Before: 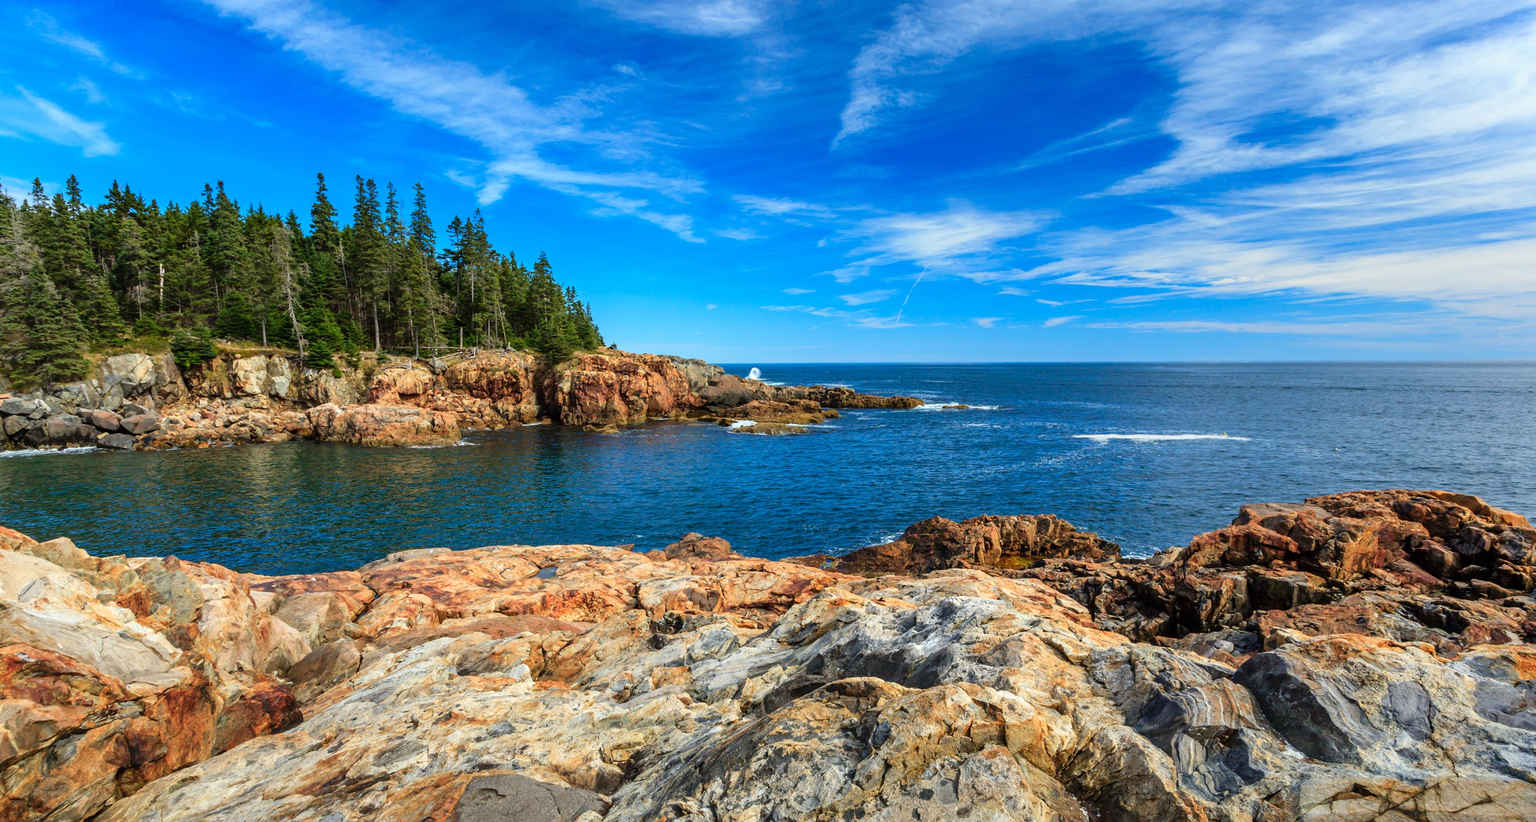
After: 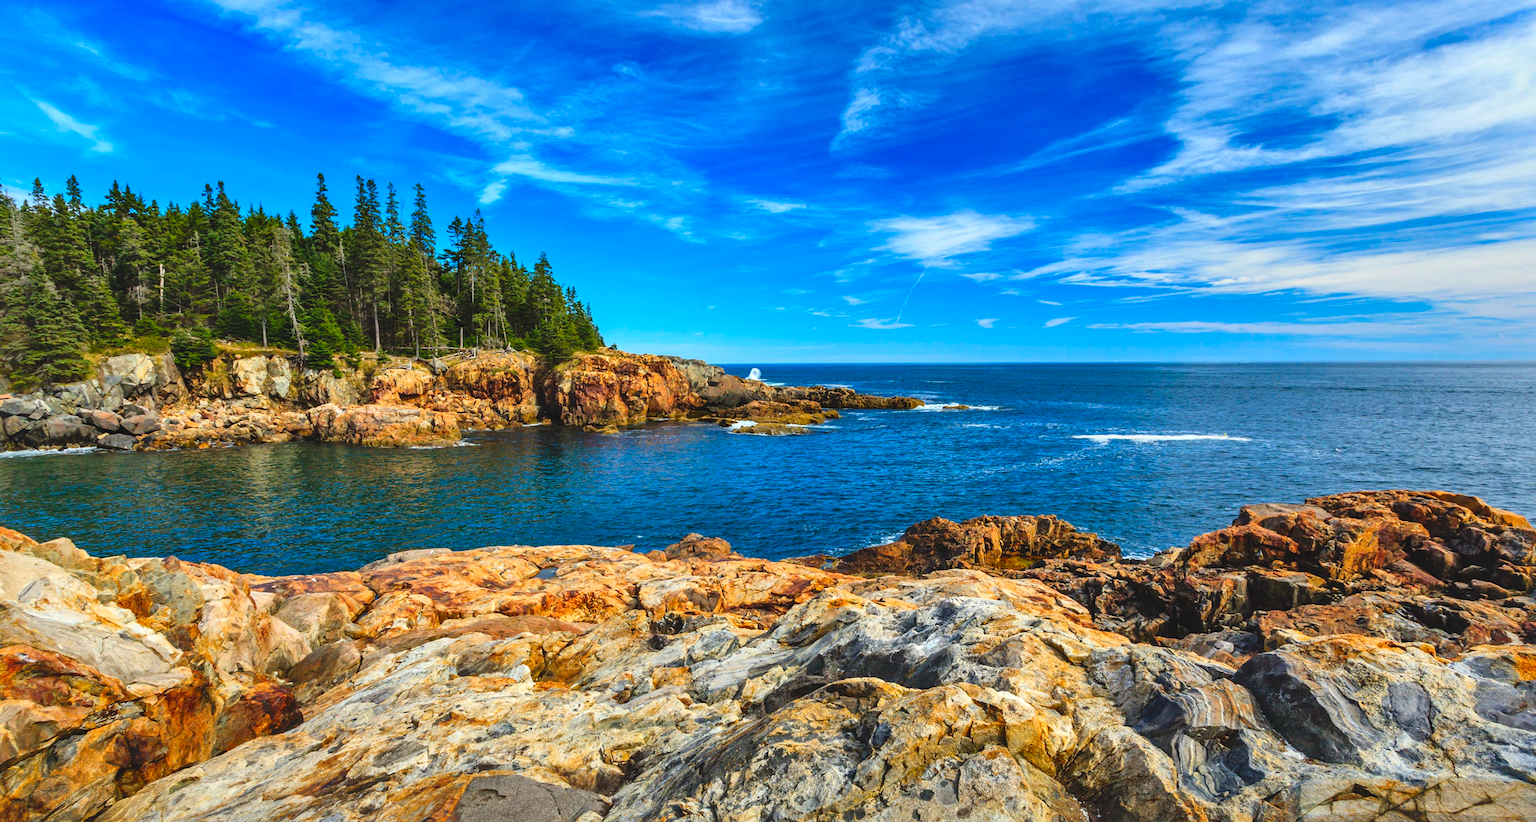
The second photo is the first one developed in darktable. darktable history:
local contrast: mode bilateral grid, contrast 25, coarseness 60, detail 151%, midtone range 0.2
color balance rgb: linear chroma grading › global chroma 15%, perceptual saturation grading › global saturation 30%
color balance: lift [1.01, 1, 1, 1], gamma [1.097, 1, 1, 1], gain [0.85, 1, 1, 1]
